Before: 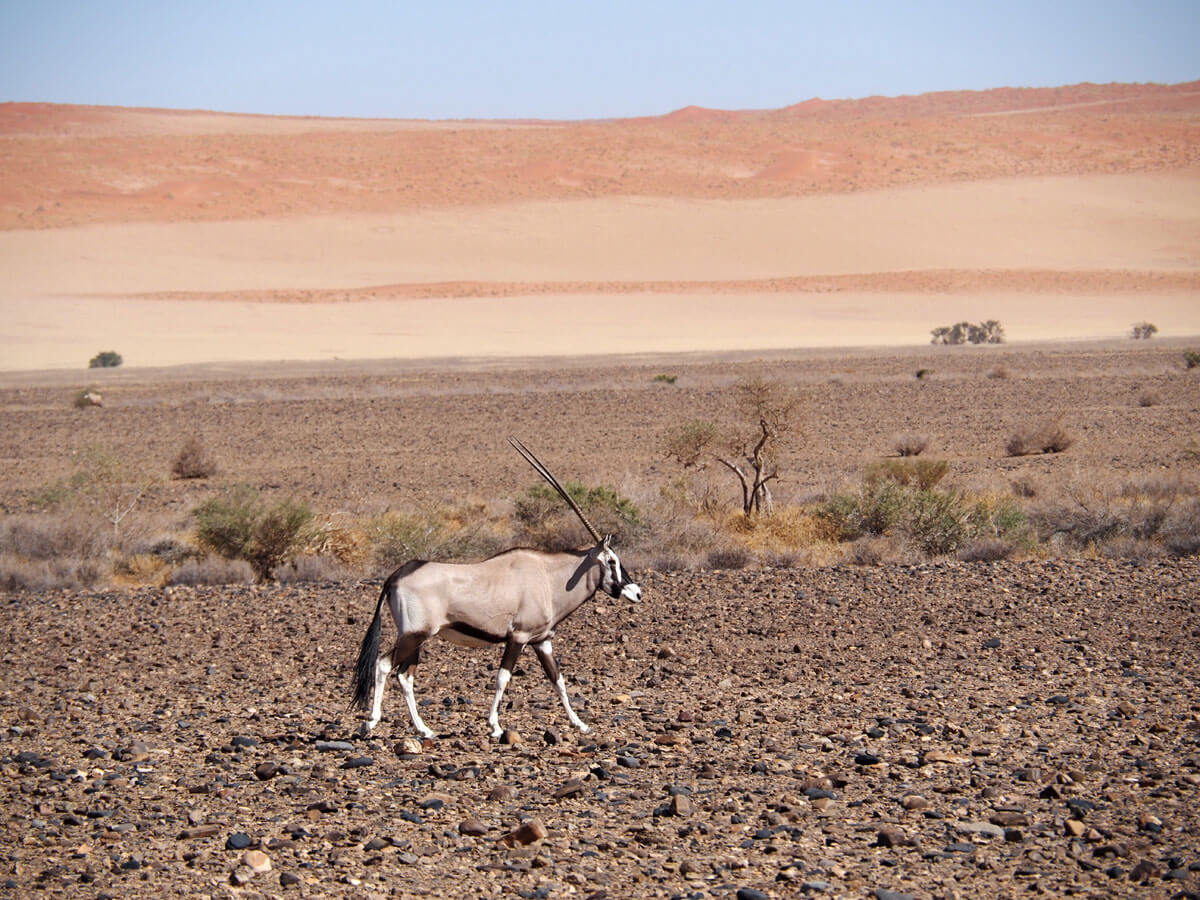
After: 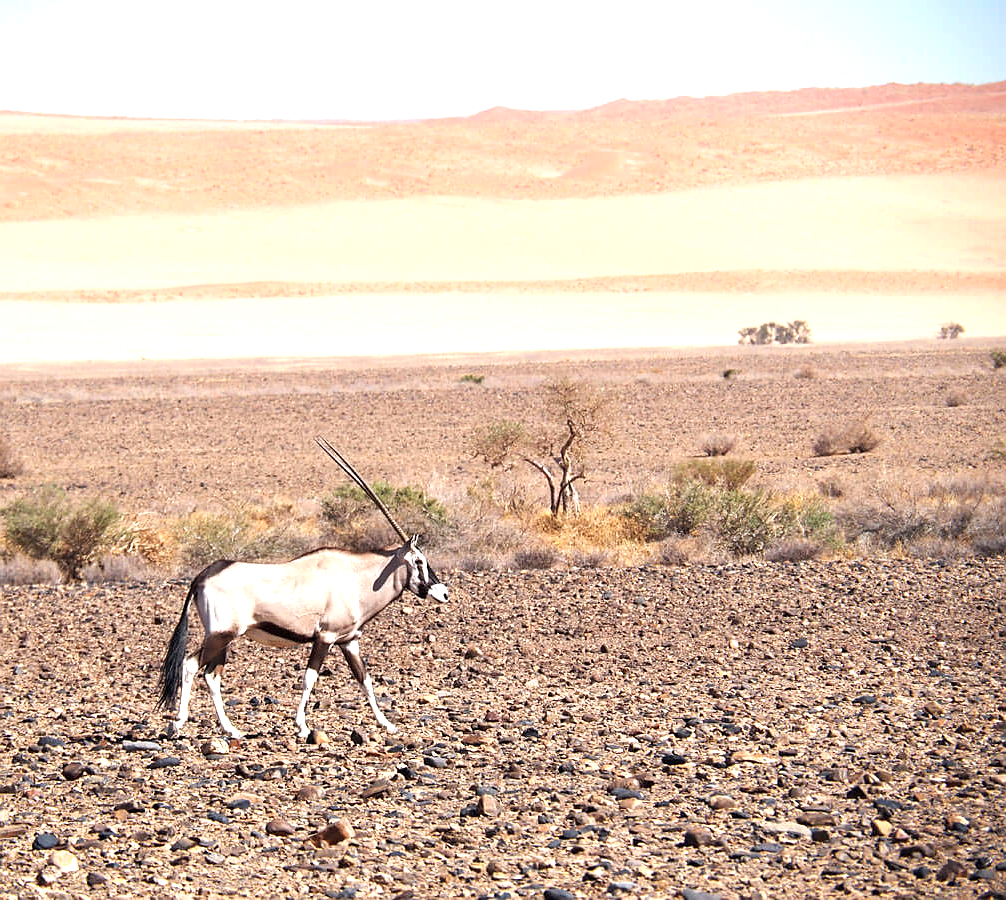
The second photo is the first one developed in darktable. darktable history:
sharpen: radius 1, threshold 1
exposure: black level correction 0, exposure 1 EV, compensate exposure bias true, compensate highlight preservation false
crop: left 16.145%
